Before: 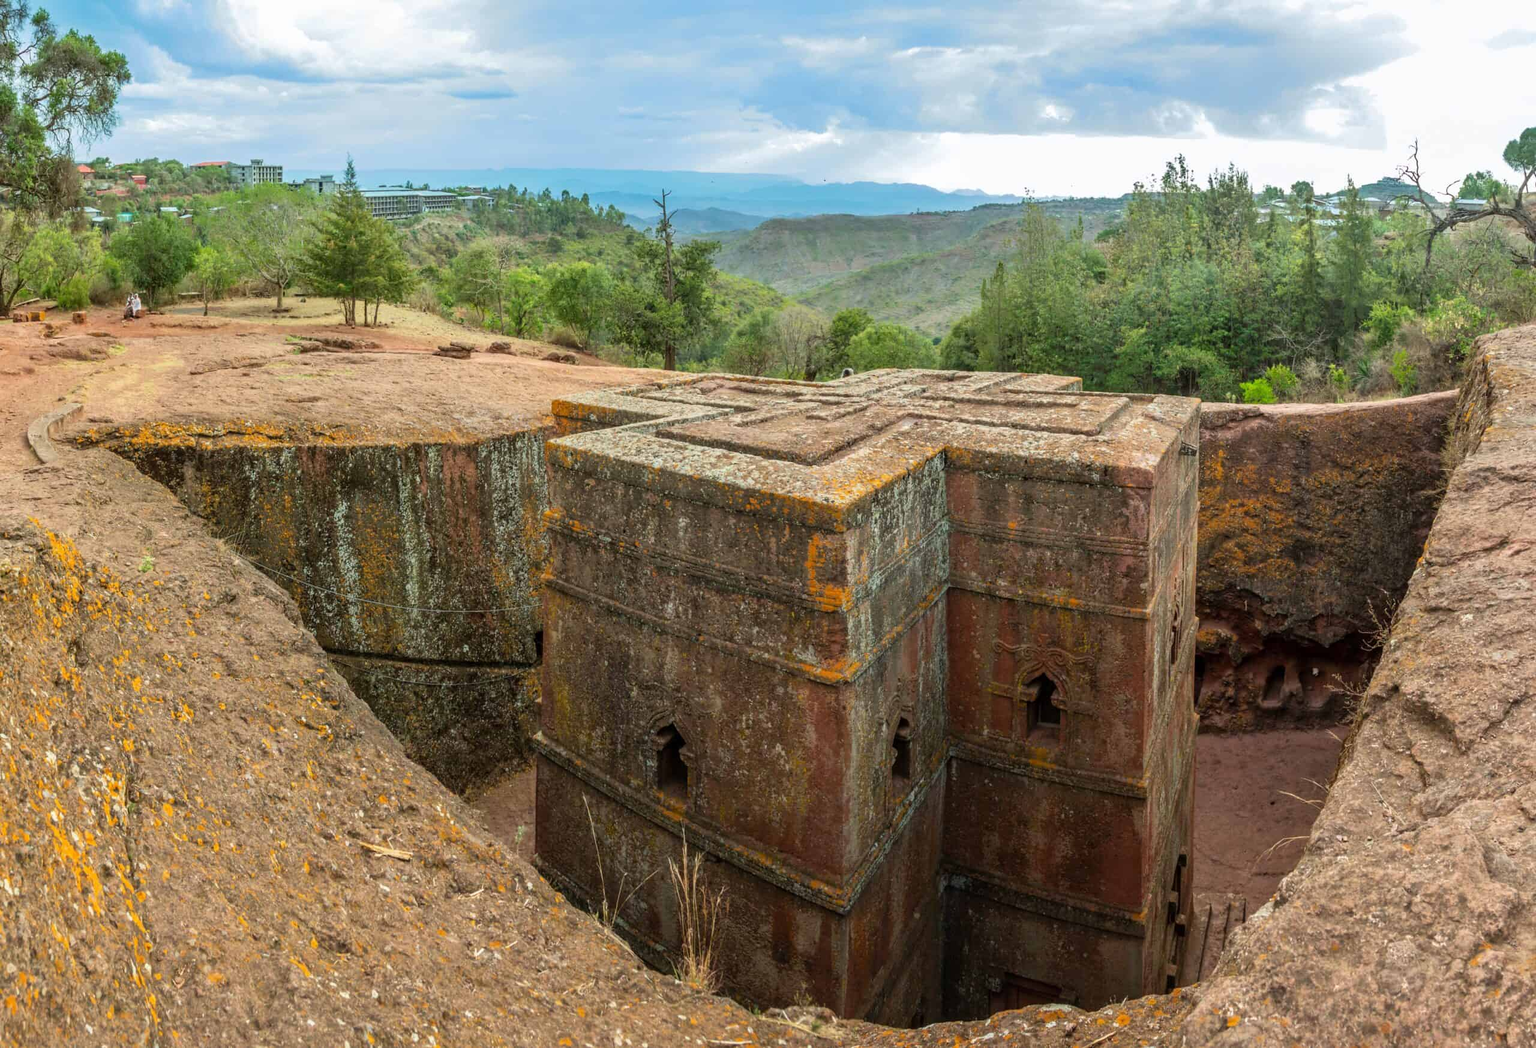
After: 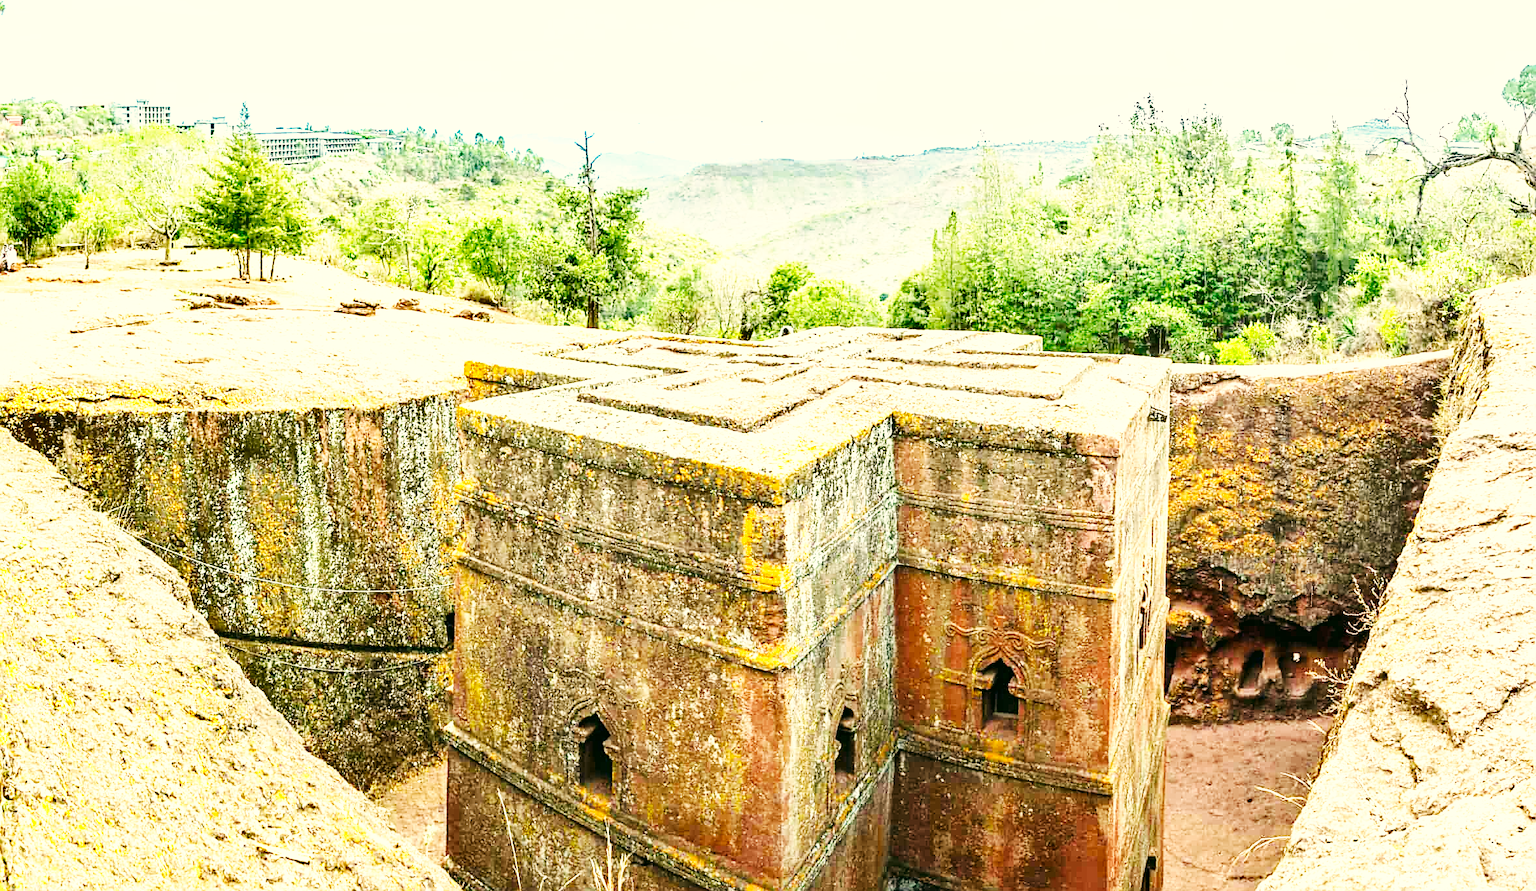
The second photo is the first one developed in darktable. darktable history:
crop: left 8.235%, top 6.619%, bottom 15.346%
exposure: black level correction 0, exposure 1.457 EV, compensate highlight preservation false
sharpen: on, module defaults
color correction: highlights a* -0.494, highlights b* 9.55, shadows a* -9.35, shadows b* 0.669
base curve: curves: ch0 [(0, 0) (0.007, 0.004) (0.027, 0.03) (0.046, 0.07) (0.207, 0.54) (0.442, 0.872) (0.673, 0.972) (1, 1)], preserve colors none
shadows and highlights: soften with gaussian
